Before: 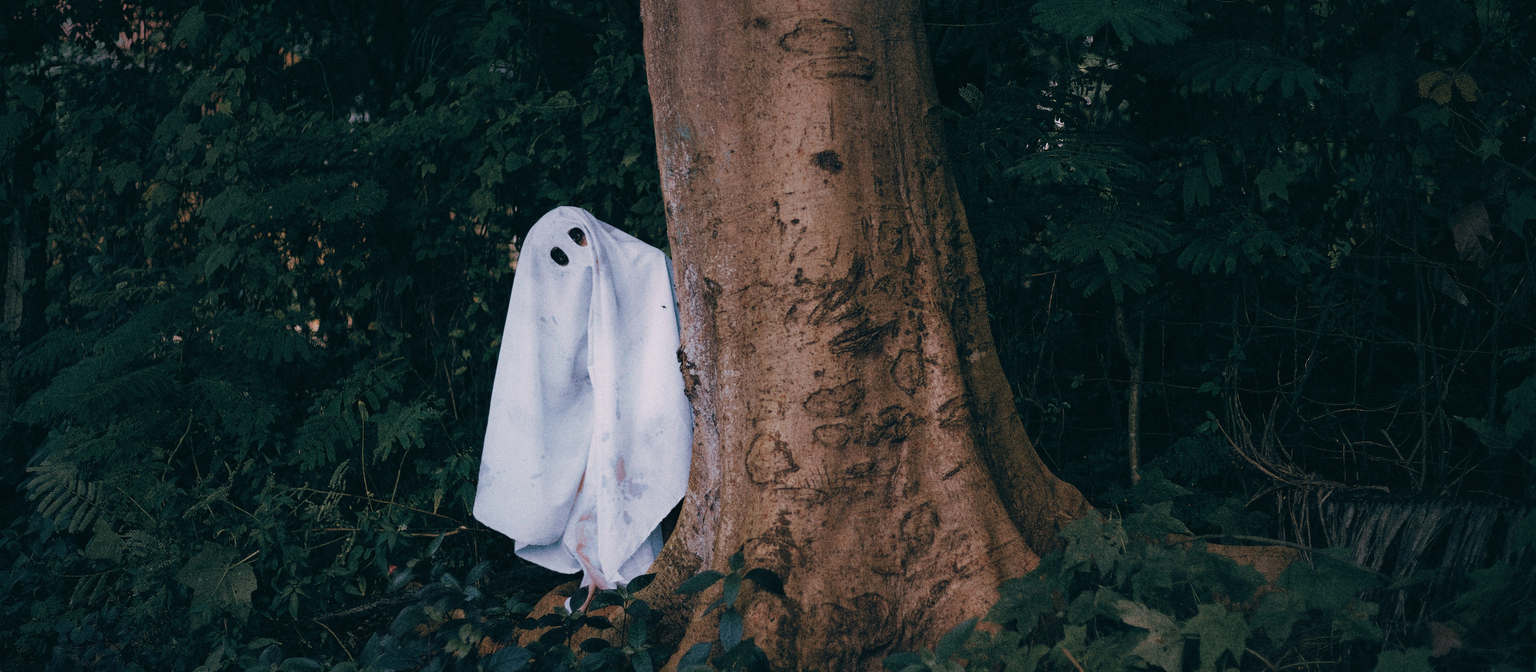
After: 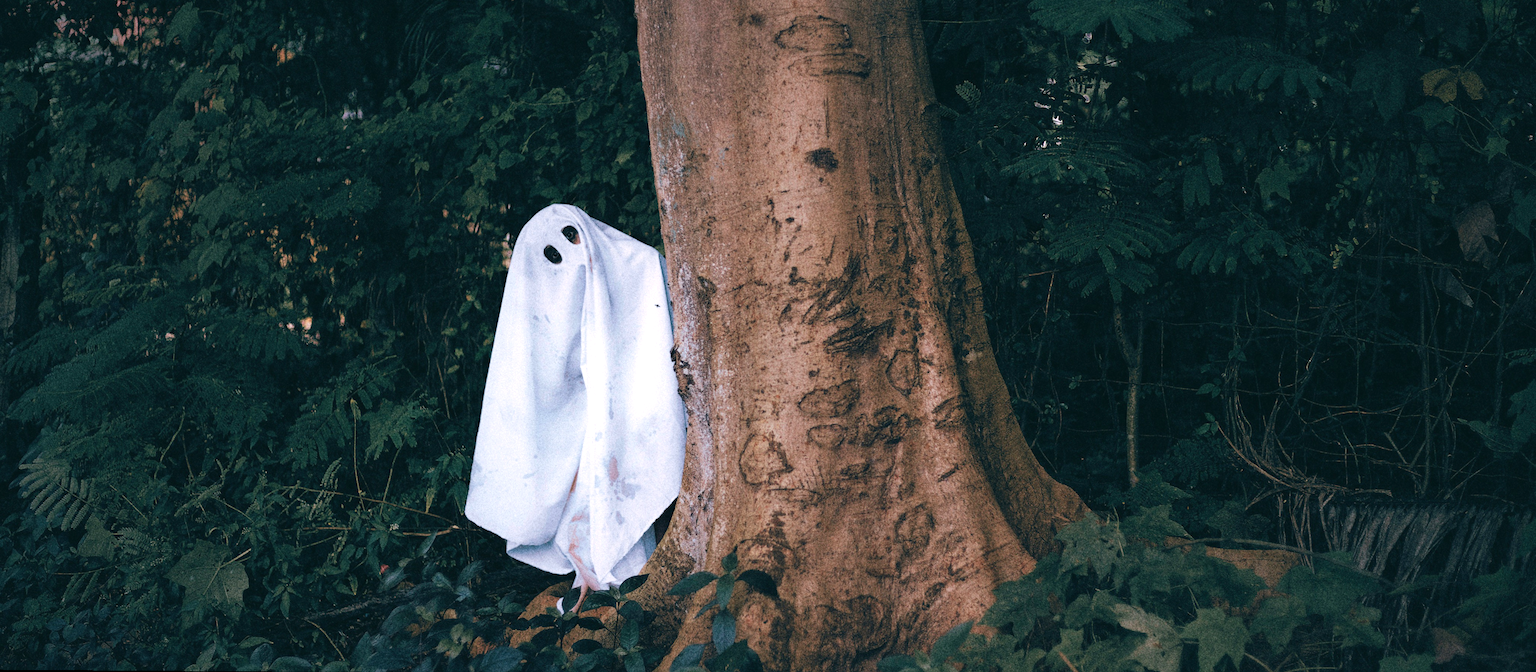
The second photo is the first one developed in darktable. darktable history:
exposure: black level correction 0, exposure 0.7 EV, compensate exposure bias true, compensate highlight preservation false
rotate and perspective: rotation 0.192°, lens shift (horizontal) -0.015, crop left 0.005, crop right 0.996, crop top 0.006, crop bottom 0.99
